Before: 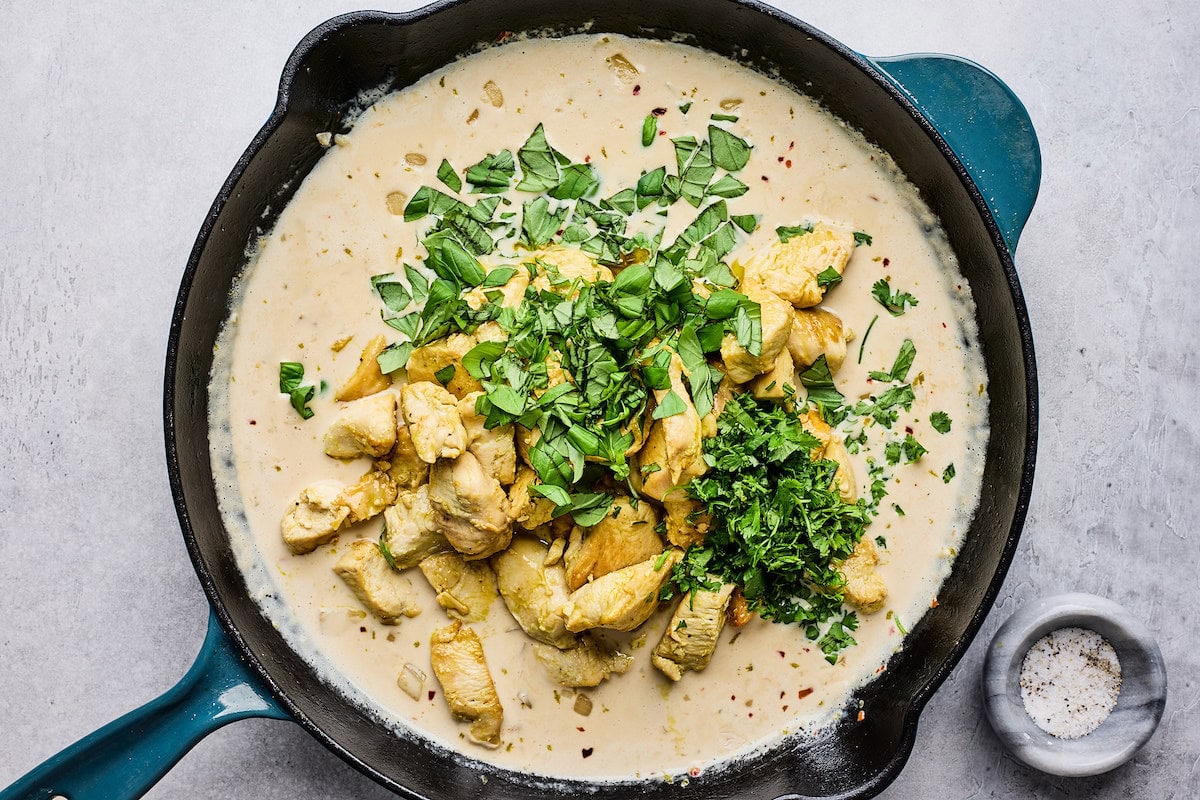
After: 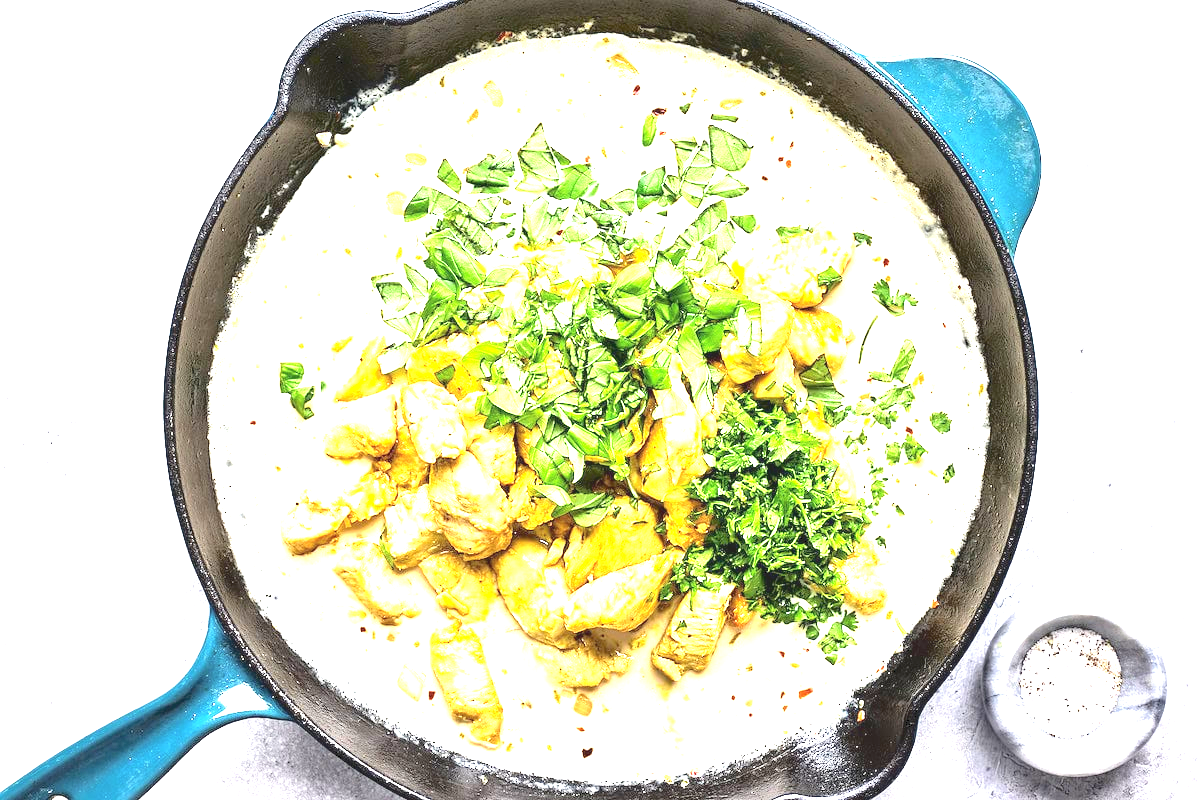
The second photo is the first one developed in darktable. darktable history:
tone curve: curves: ch0 [(0, 0) (0.003, 0.128) (0.011, 0.133) (0.025, 0.133) (0.044, 0.141) (0.069, 0.152) (0.1, 0.169) (0.136, 0.201) (0.177, 0.239) (0.224, 0.294) (0.277, 0.358) (0.335, 0.428) (0.399, 0.488) (0.468, 0.55) (0.543, 0.611) (0.623, 0.678) (0.709, 0.755) (0.801, 0.843) (0.898, 0.91) (1, 1)], color space Lab, independent channels, preserve colors none
exposure: exposure 2.214 EV, compensate highlight preservation false
